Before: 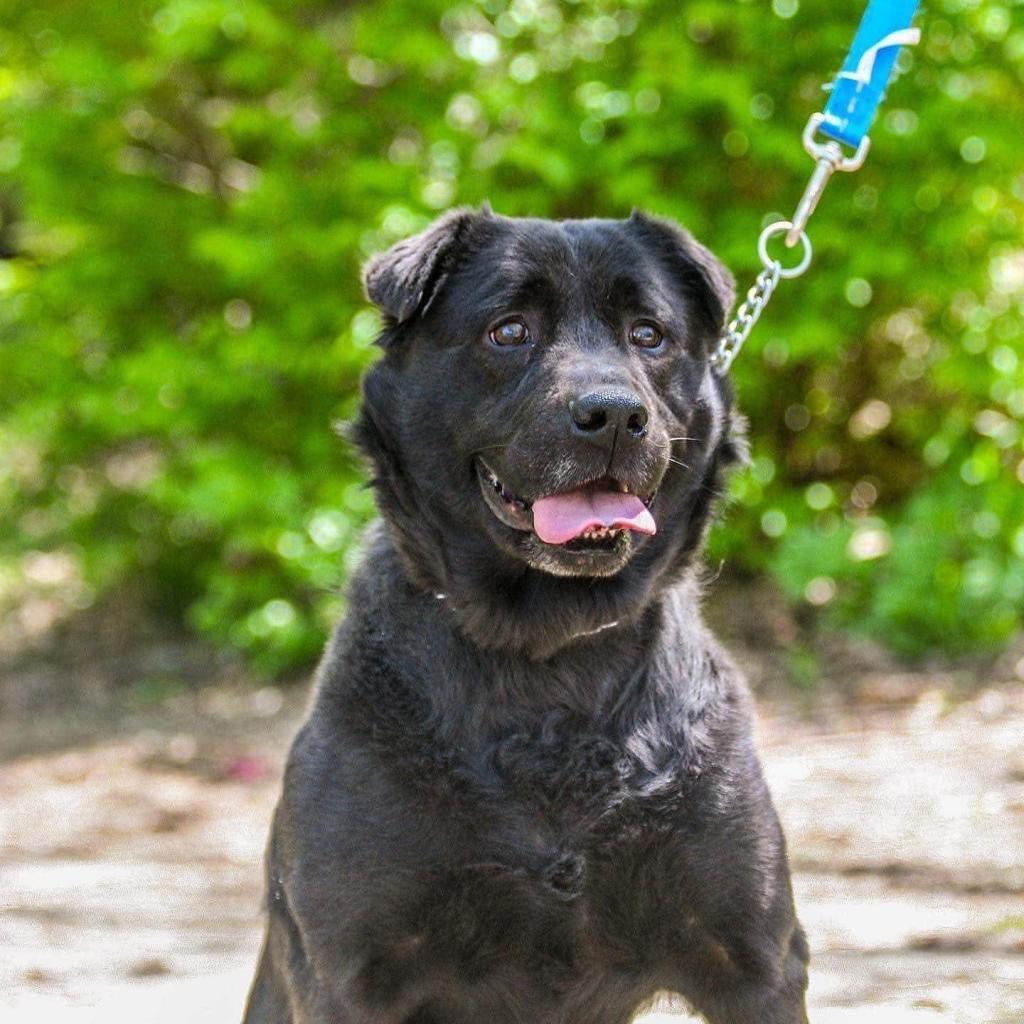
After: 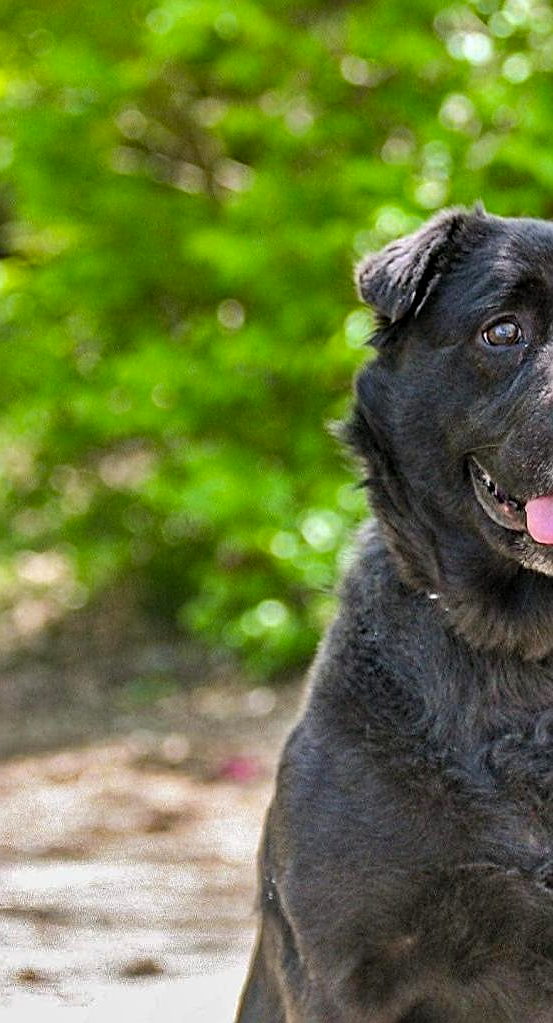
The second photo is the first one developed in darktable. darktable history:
shadows and highlights: soften with gaussian
crop: left 0.75%, right 45.191%, bottom 0.091%
haze removal: compatibility mode true, adaptive false
sharpen: on, module defaults
